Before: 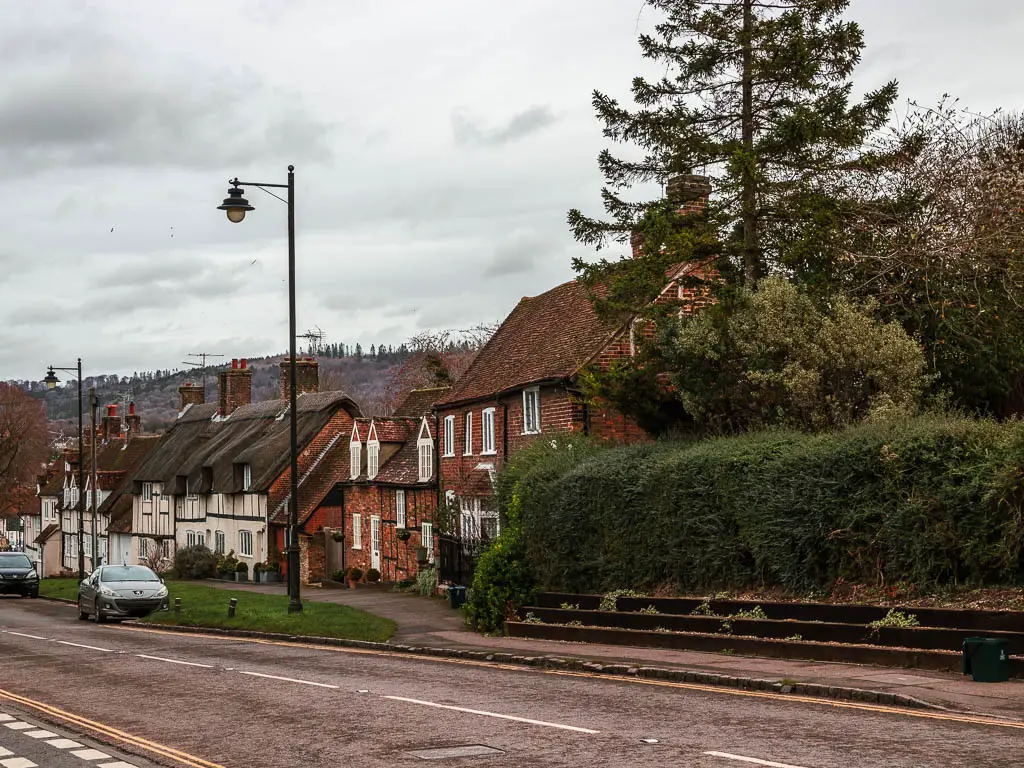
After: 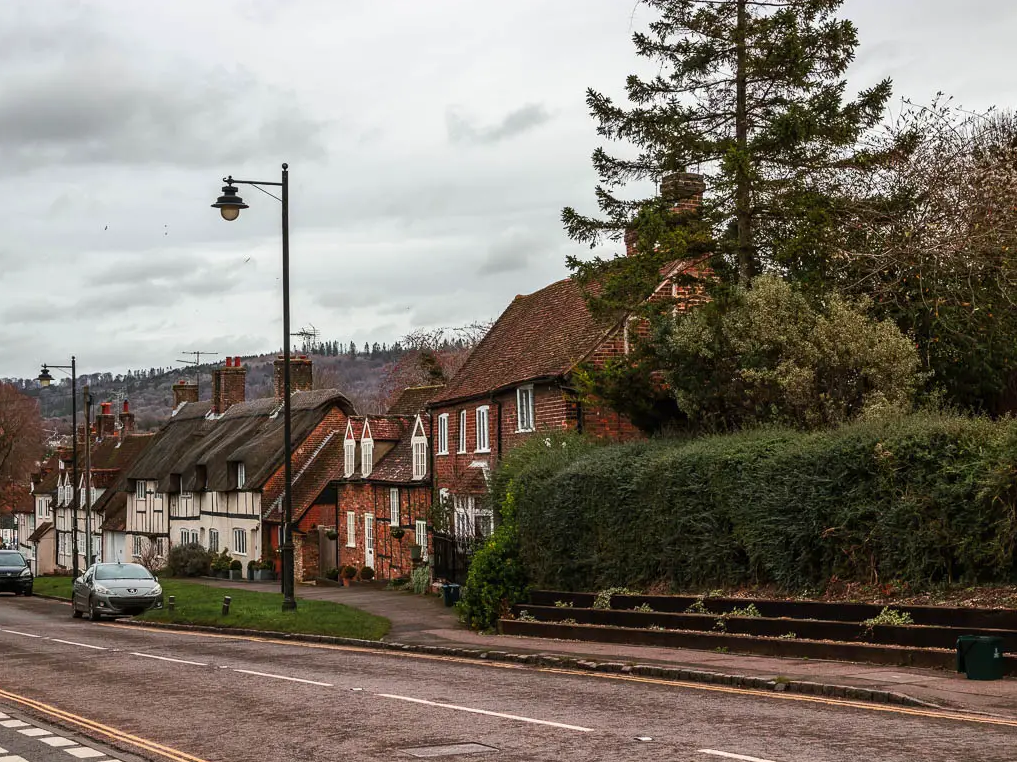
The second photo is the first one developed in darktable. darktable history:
crop and rotate: left 0.643%, top 0.305%, bottom 0.374%
